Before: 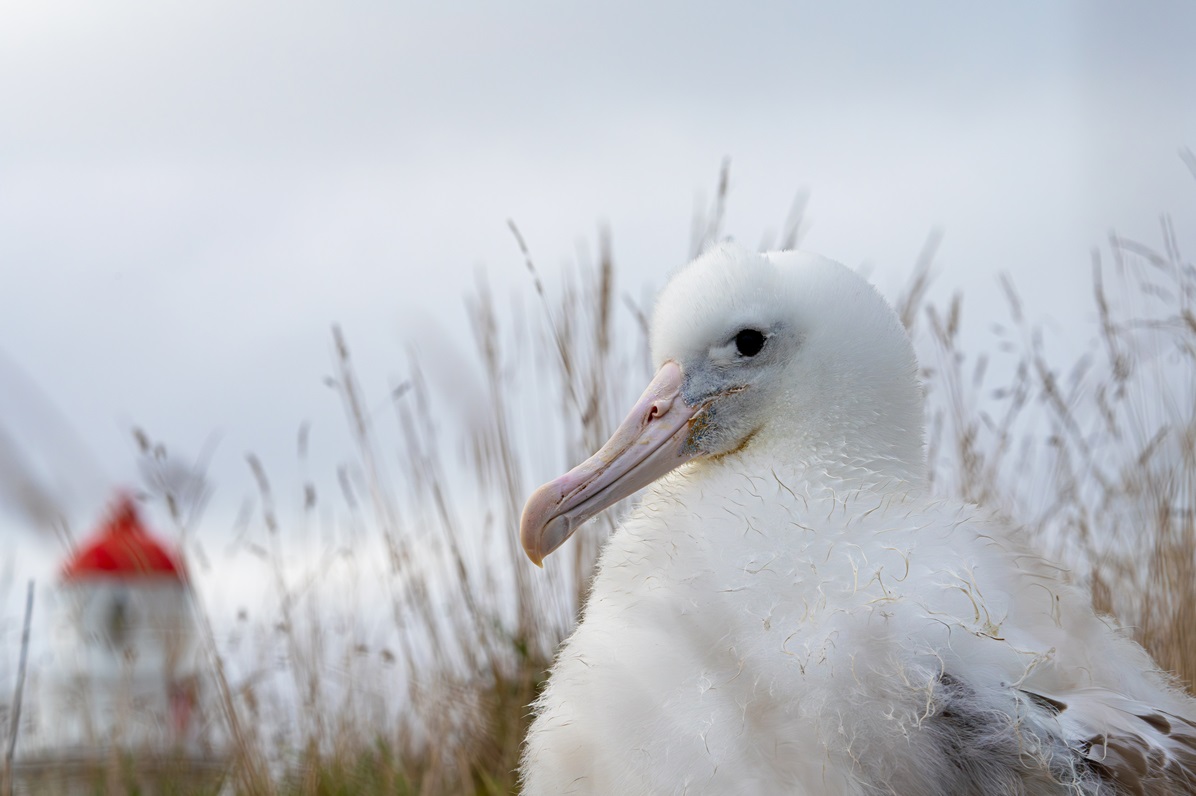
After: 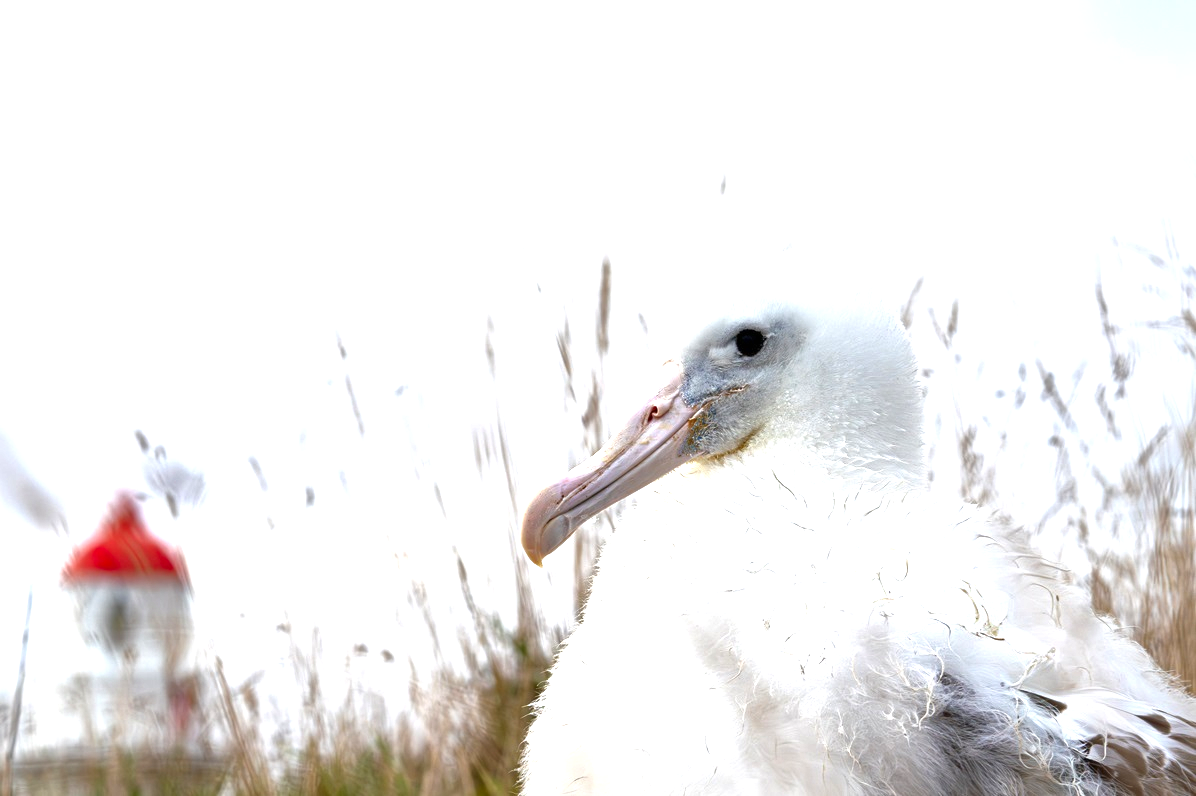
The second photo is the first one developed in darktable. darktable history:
exposure: black level correction 0, exposure 1.105 EV, compensate exposure bias true, compensate highlight preservation false
local contrast: mode bilateral grid, contrast 19, coarseness 50, detail 179%, midtone range 0.2
